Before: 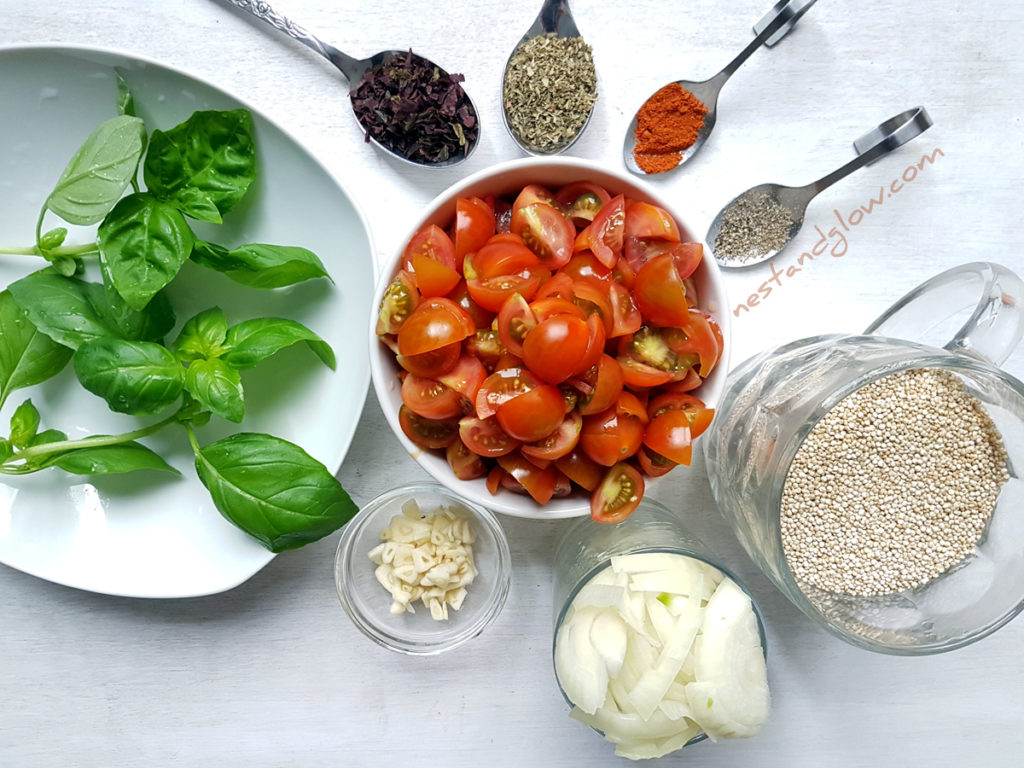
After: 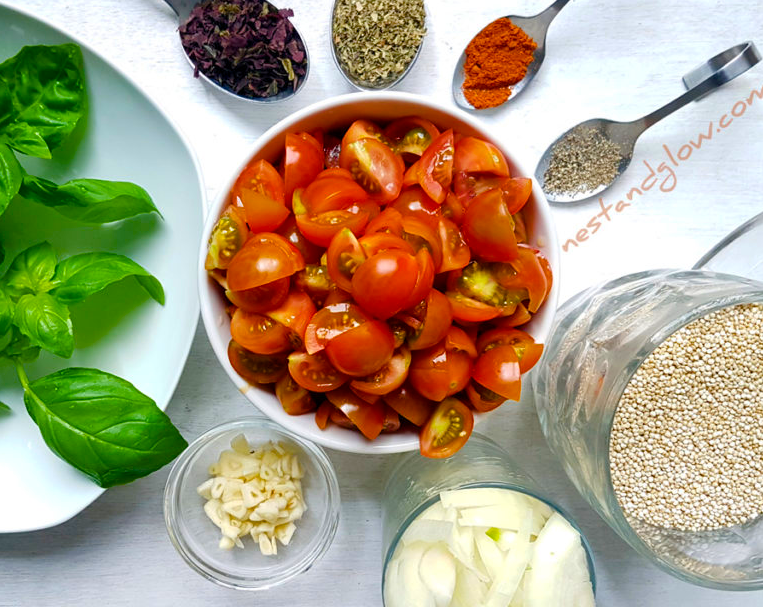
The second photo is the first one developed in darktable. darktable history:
color balance rgb: power › hue 314.56°, linear chroma grading › global chroma 15.344%, perceptual saturation grading › global saturation 15.454%, perceptual saturation grading › highlights -19.349%, perceptual saturation grading › shadows 20.456%, global vibrance 39.794%
crop: left 16.729%, top 8.485%, right 8.731%, bottom 12.462%
